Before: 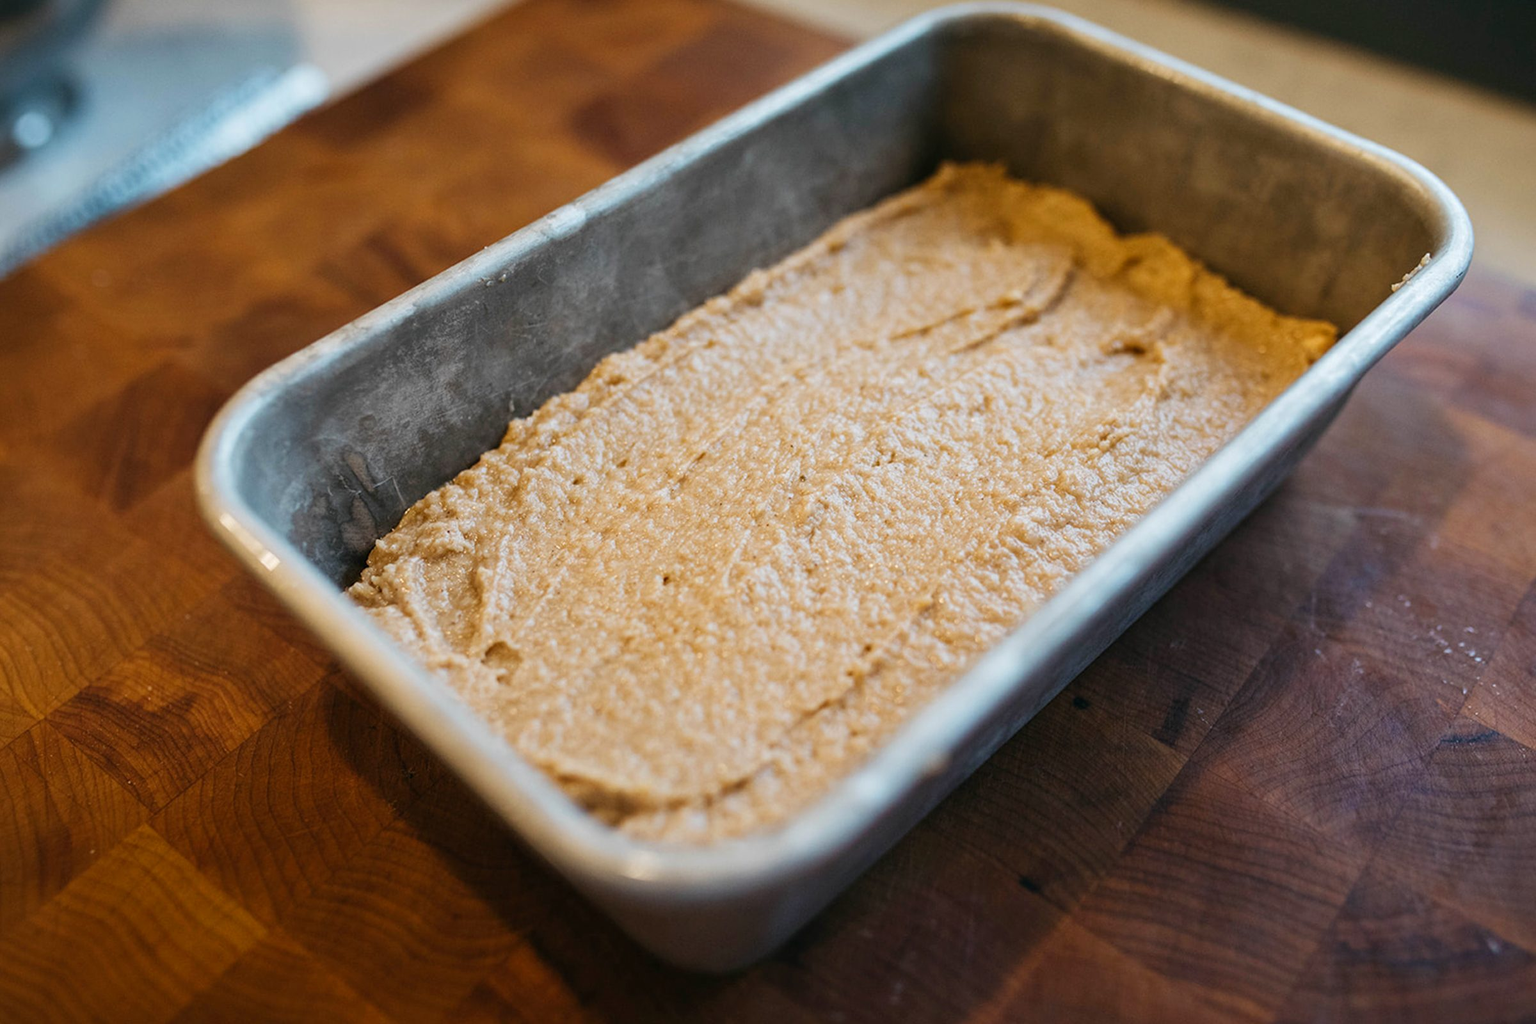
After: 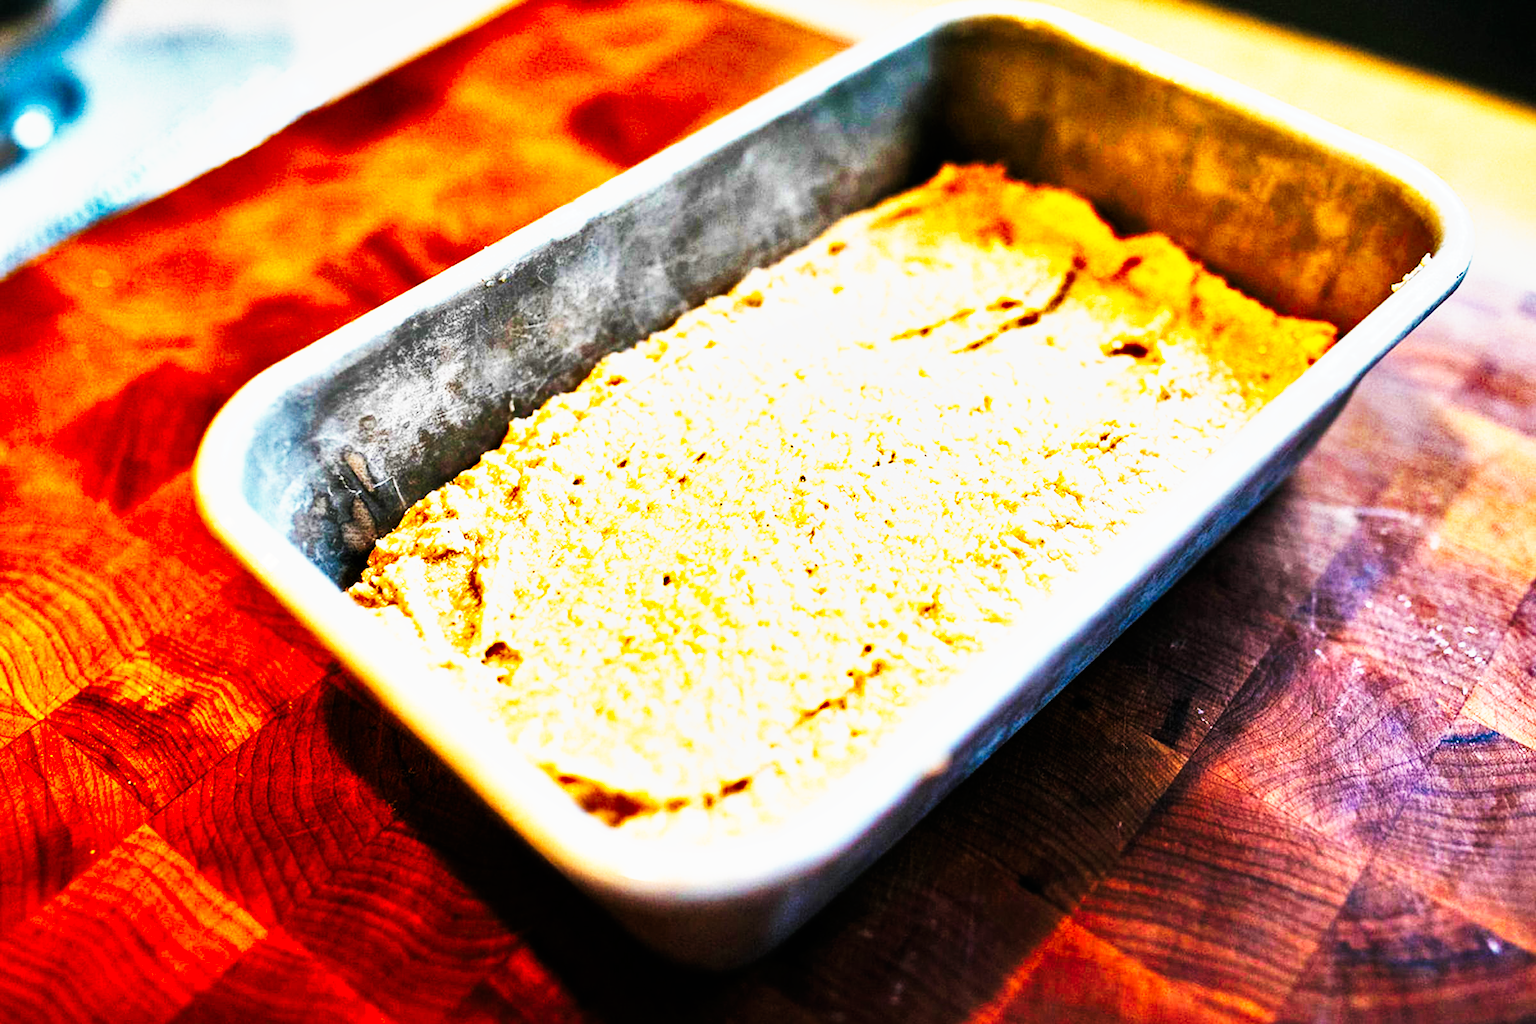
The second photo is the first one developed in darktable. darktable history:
tone curve: curves: ch0 [(0, 0) (0.003, 0) (0.011, 0.001) (0.025, 0.003) (0.044, 0.003) (0.069, 0.006) (0.1, 0.009) (0.136, 0.014) (0.177, 0.029) (0.224, 0.061) (0.277, 0.127) (0.335, 0.218) (0.399, 0.38) (0.468, 0.588) (0.543, 0.809) (0.623, 0.947) (0.709, 0.987) (0.801, 0.99) (0.898, 0.99) (1, 1)], preserve colors none
shadows and highlights: radius 108.52, shadows 23.73, highlights -59.32, low approximation 0.01, soften with gaussian
tone equalizer: -7 EV 0.15 EV, -6 EV 0.6 EV, -5 EV 1.15 EV, -4 EV 1.33 EV, -3 EV 1.15 EV, -2 EV 0.6 EV, -1 EV 0.15 EV, mask exposure compensation -0.5 EV
